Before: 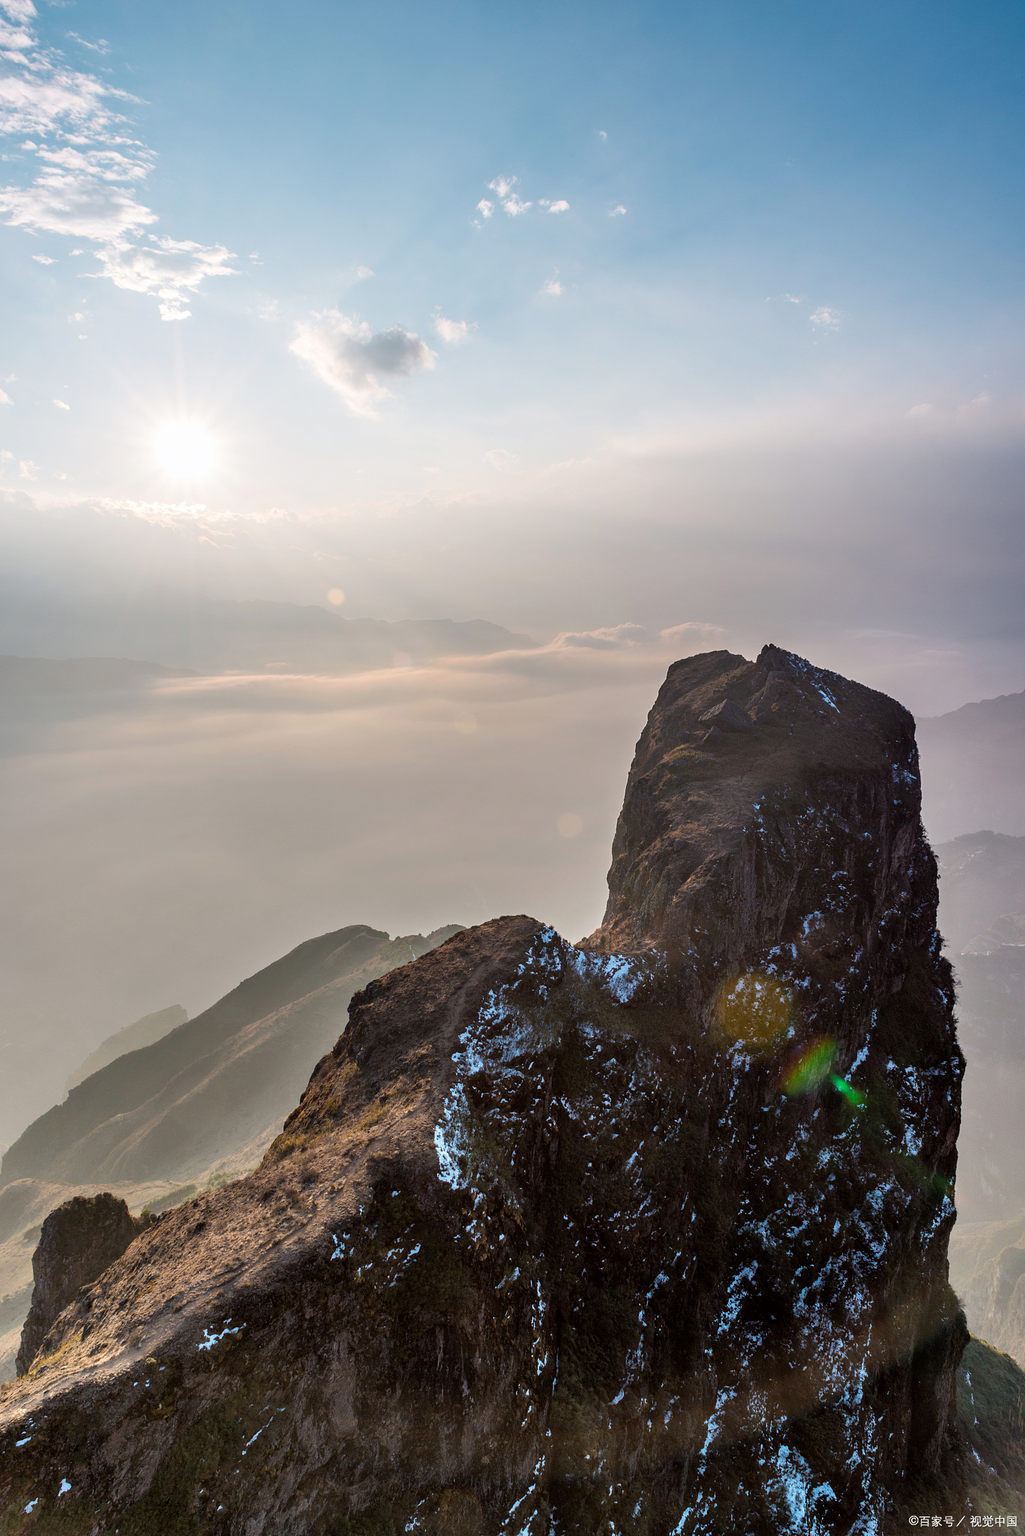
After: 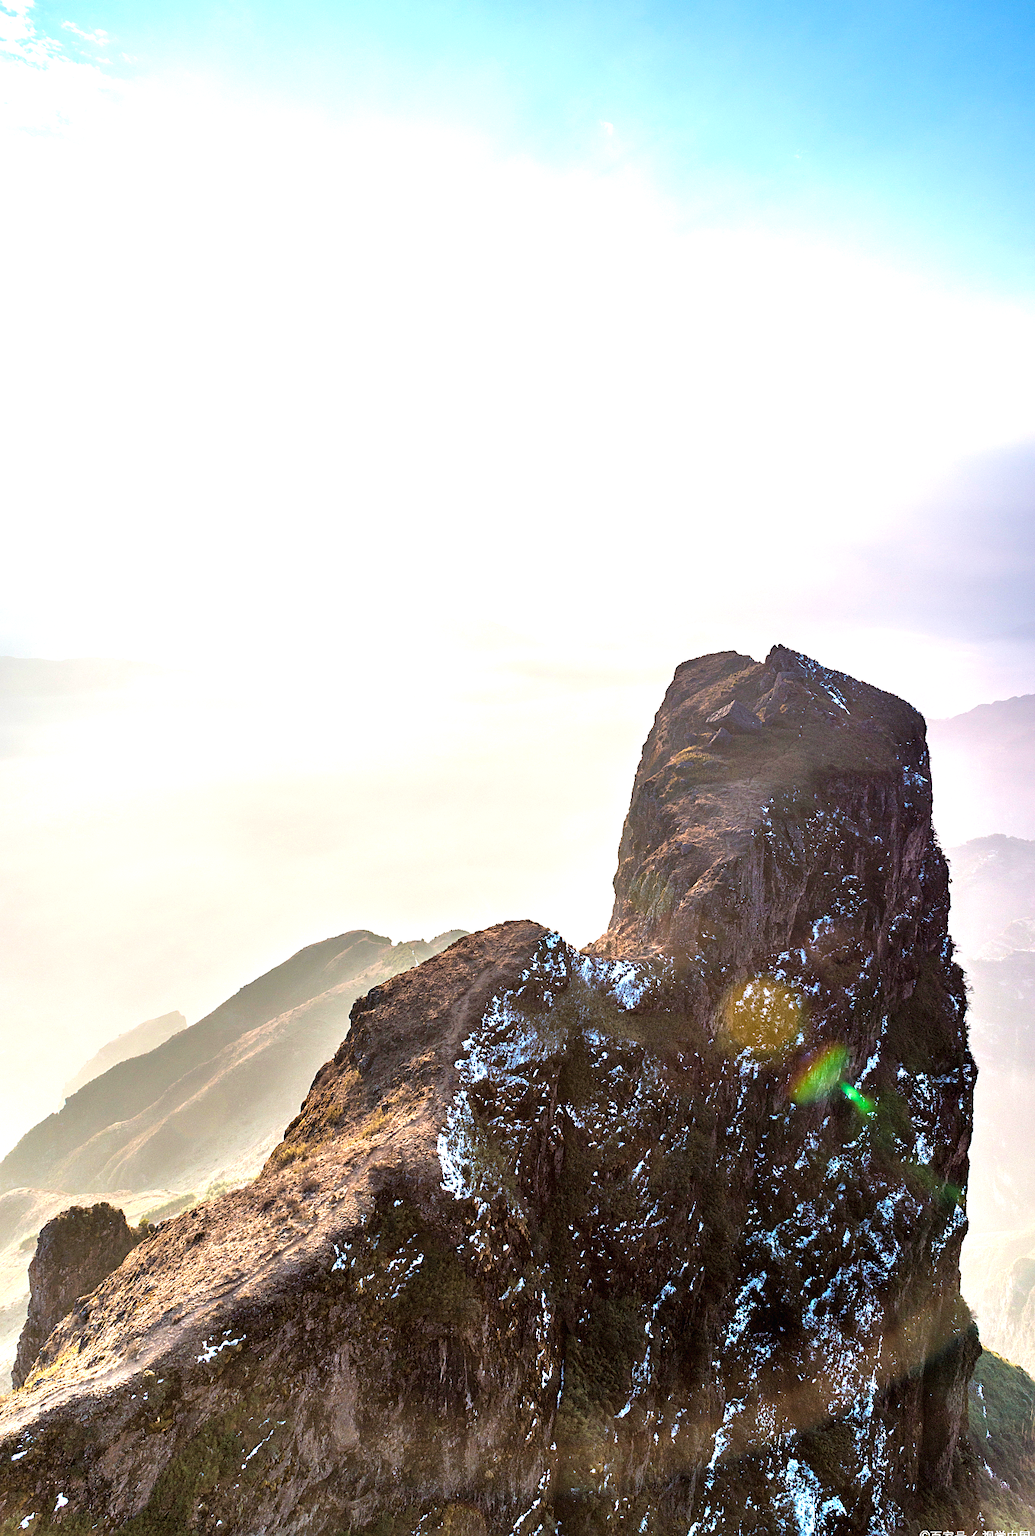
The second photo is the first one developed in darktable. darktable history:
crop: left 0.482%, top 0.688%, right 0.148%, bottom 0.933%
sharpen: radius 1.885, amount 0.396, threshold 1.351
exposure: black level correction 0, exposure 1.48 EV, compensate highlight preservation false
velvia: on, module defaults
